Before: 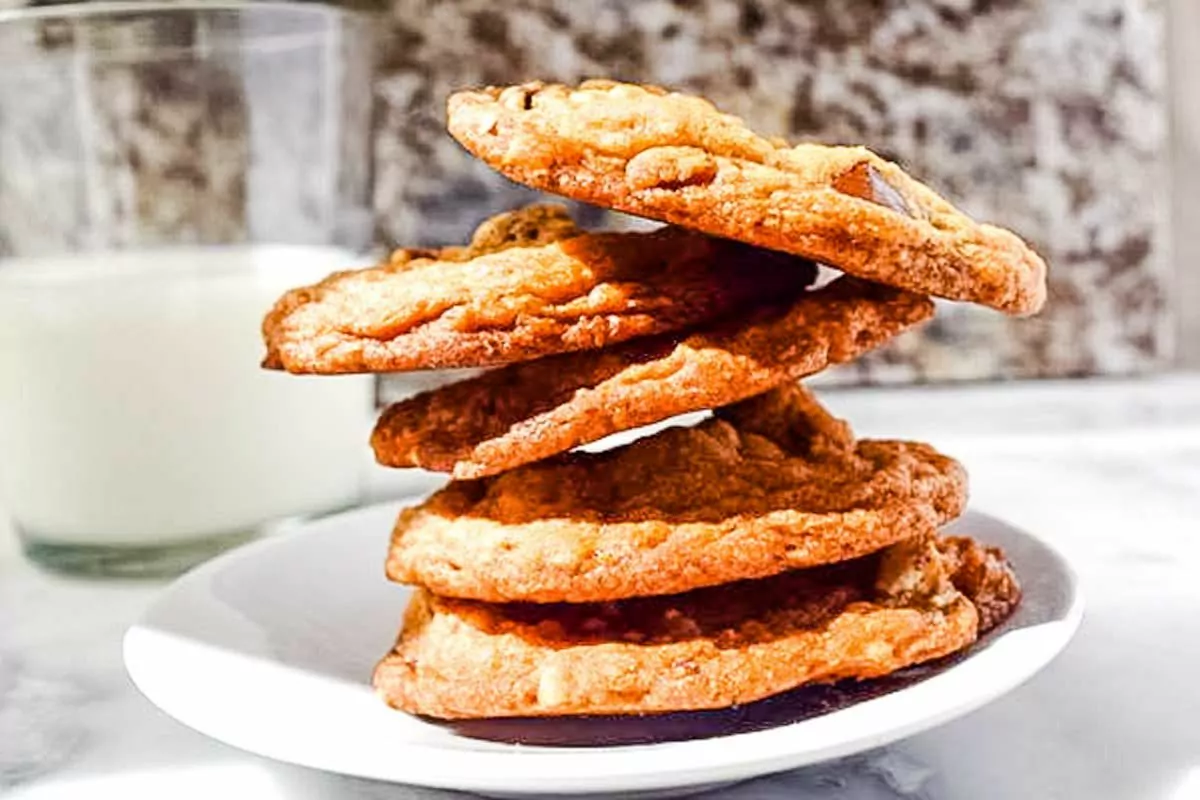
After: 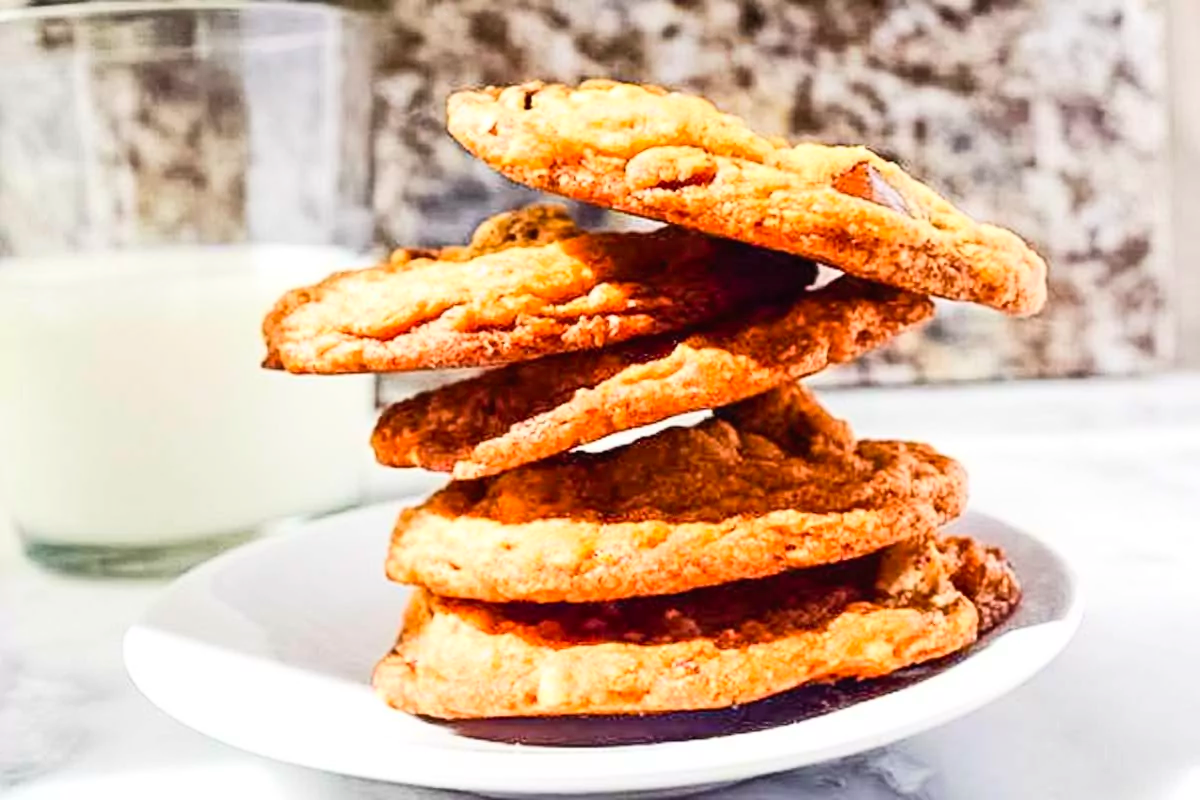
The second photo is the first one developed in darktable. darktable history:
contrast brightness saturation: contrast 0.204, brightness 0.16, saturation 0.223
